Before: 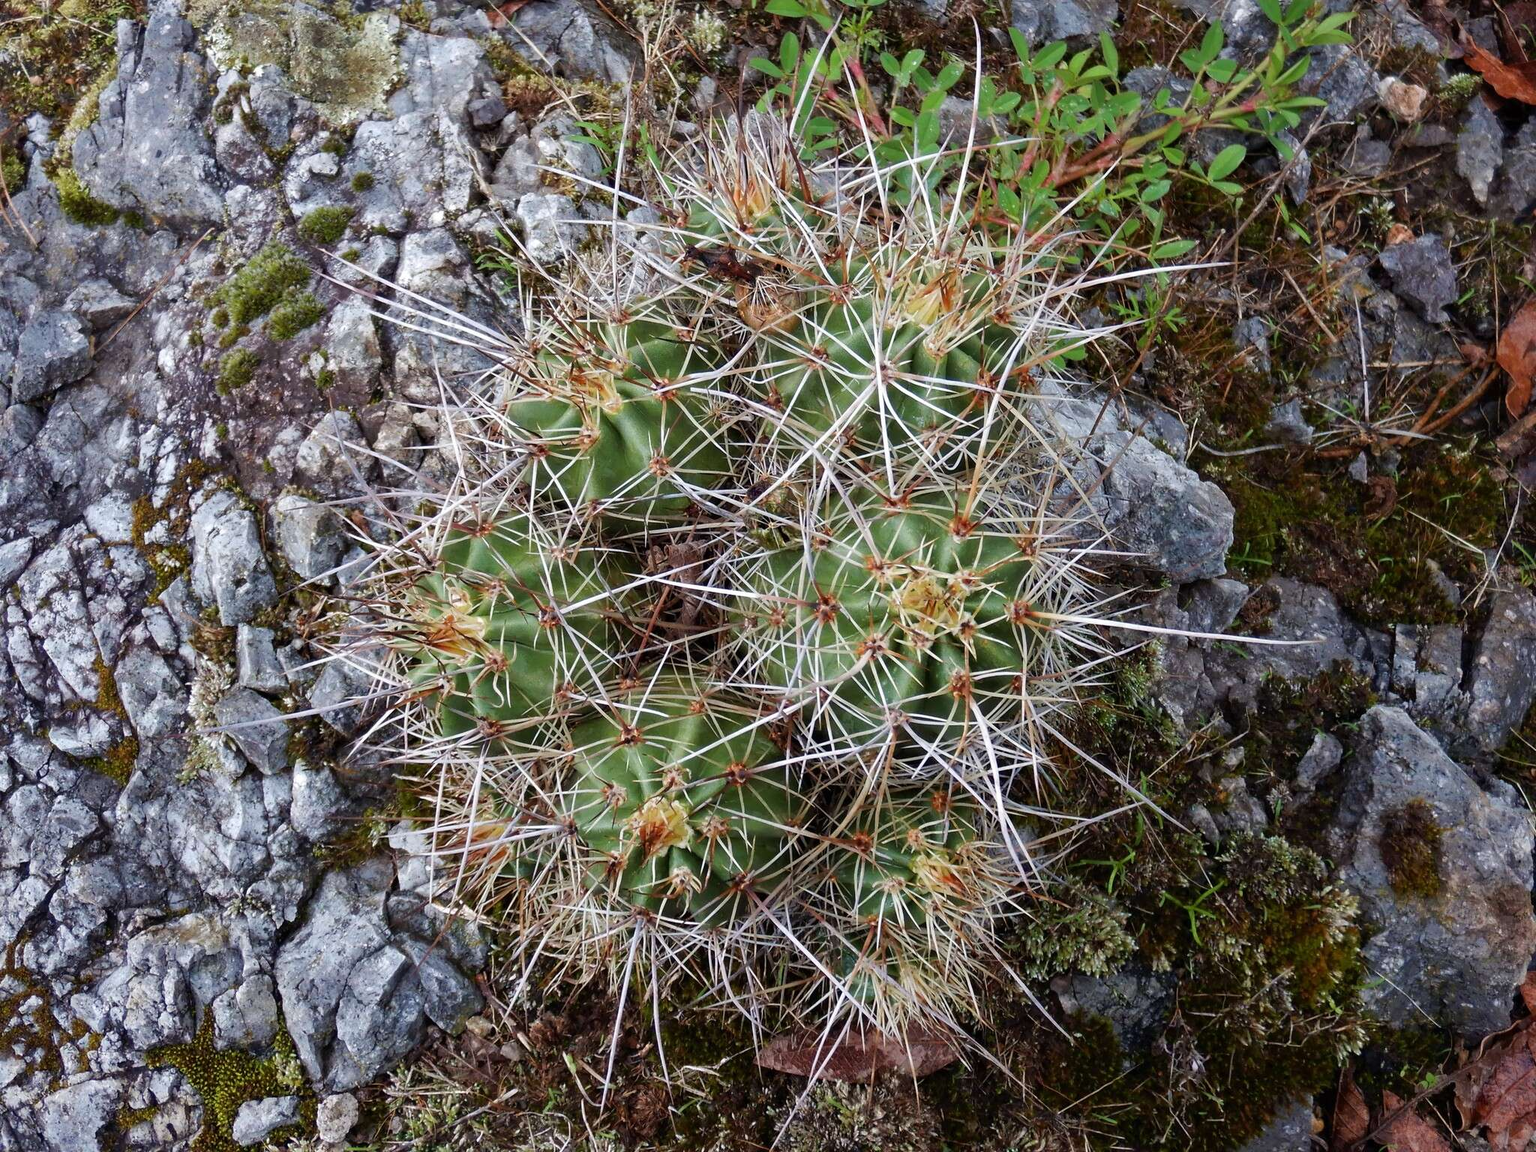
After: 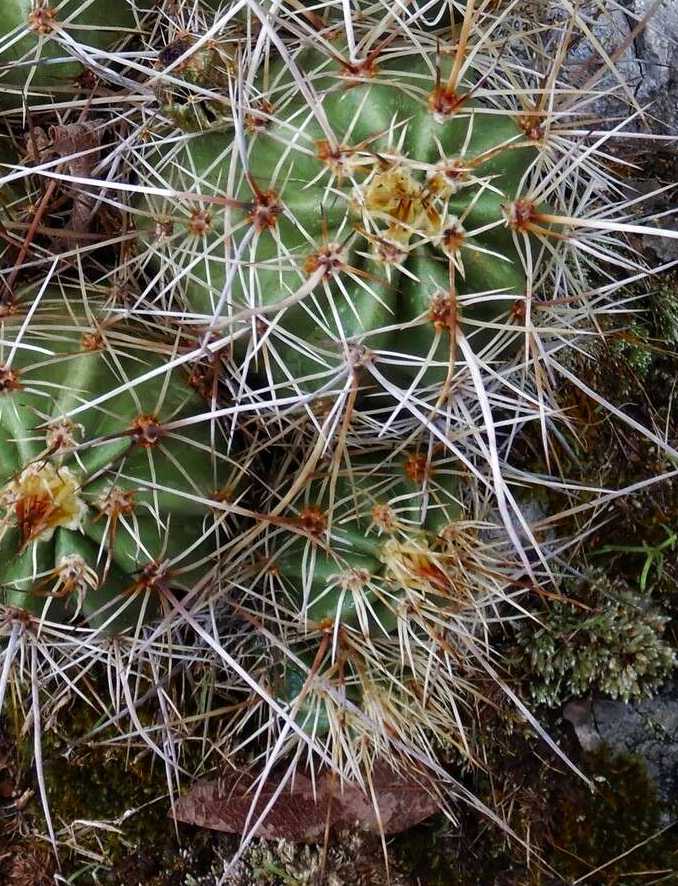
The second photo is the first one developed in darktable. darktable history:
color zones: curves: ch0 [(0.11, 0.396) (0.195, 0.36) (0.25, 0.5) (0.303, 0.412) (0.357, 0.544) (0.75, 0.5) (0.967, 0.328)]; ch1 [(0, 0.468) (0.112, 0.512) (0.202, 0.6) (0.25, 0.5) (0.307, 0.352) (0.357, 0.544) (0.75, 0.5) (0.963, 0.524)]
crop: left 40.878%, top 39.176%, right 25.993%, bottom 3.081%
